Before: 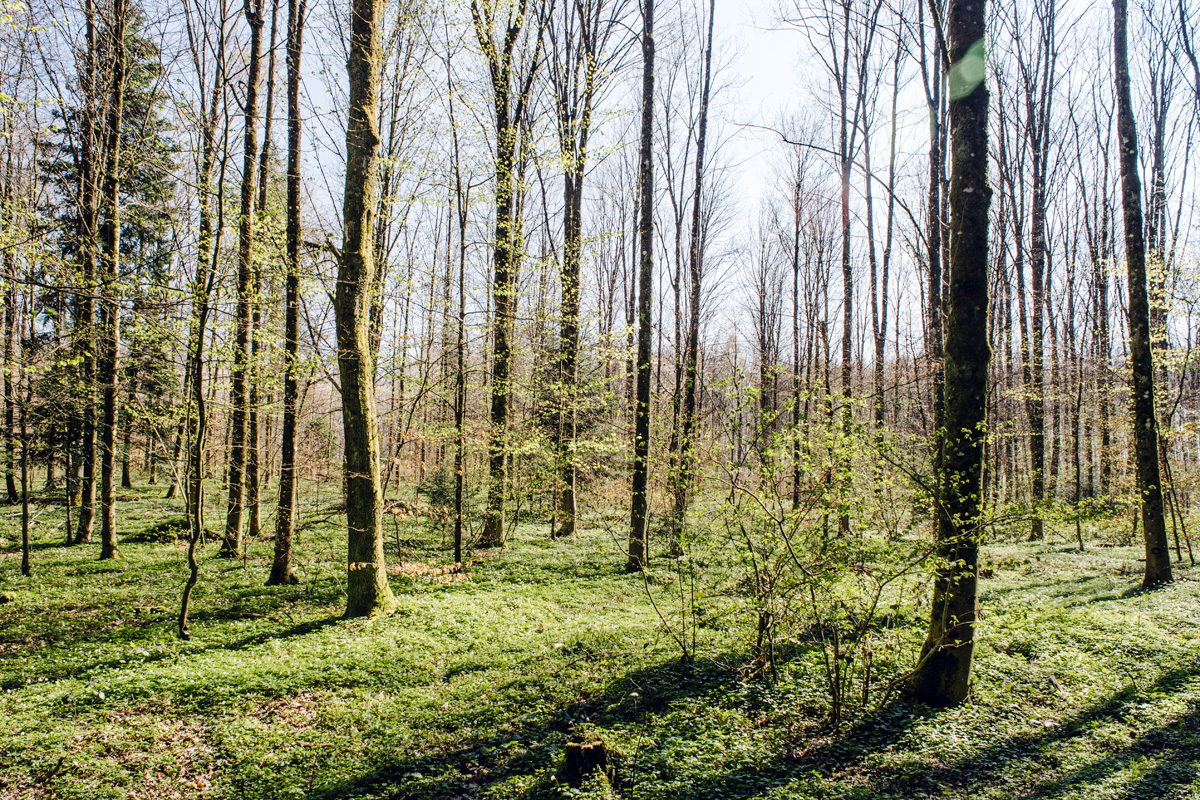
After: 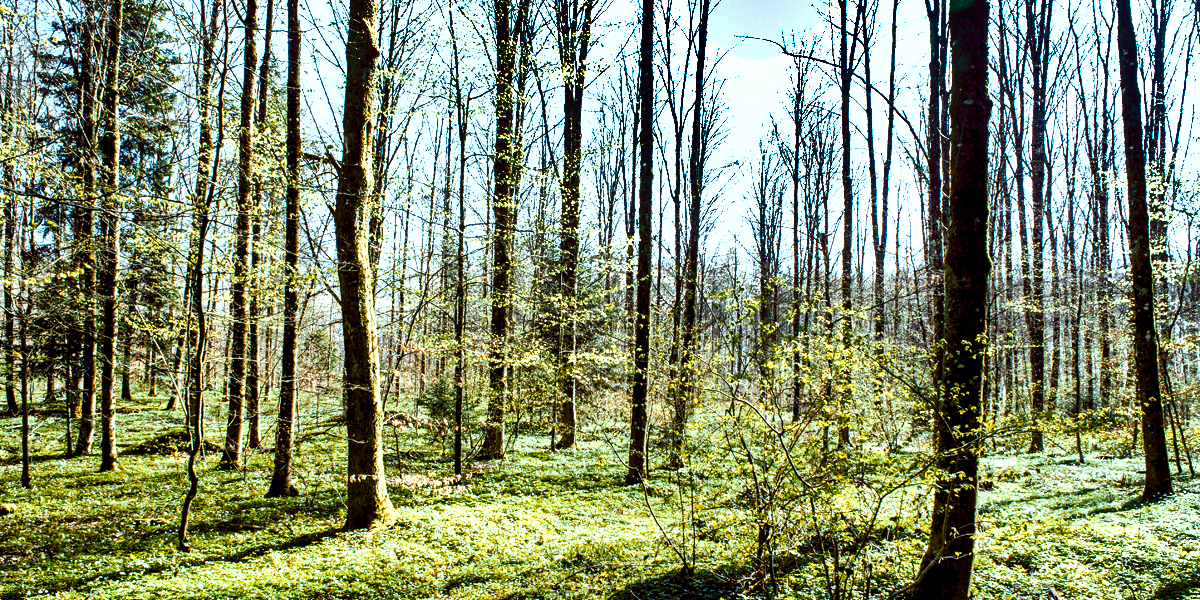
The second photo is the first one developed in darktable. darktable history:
crop: top 11.038%, bottom 13.962%
contrast brightness saturation: saturation -0.05
shadows and highlights: shadows 20.91, highlights -82.73, soften with gaussian
color zones: curves: ch2 [(0, 0.5) (0.143, 0.5) (0.286, 0.416) (0.429, 0.5) (0.571, 0.5) (0.714, 0.5) (0.857, 0.5) (1, 0.5)]
color balance rgb: shadows lift › luminance -7.7%, shadows lift › chroma 2.13%, shadows lift › hue 200.79°, power › luminance -7.77%, power › chroma 2.27%, power › hue 220.69°, highlights gain › luminance 15.15%, highlights gain › chroma 4%, highlights gain › hue 209.35°, global offset › luminance -0.21%, global offset › chroma 0.27%, perceptual saturation grading › global saturation 24.42%, perceptual saturation grading › highlights -24.42%, perceptual saturation grading › mid-tones 24.42%, perceptual saturation grading › shadows 40%, perceptual brilliance grading › global brilliance -5%, perceptual brilliance grading › highlights 24.42%, perceptual brilliance grading › mid-tones 7%, perceptual brilliance grading › shadows -5%
